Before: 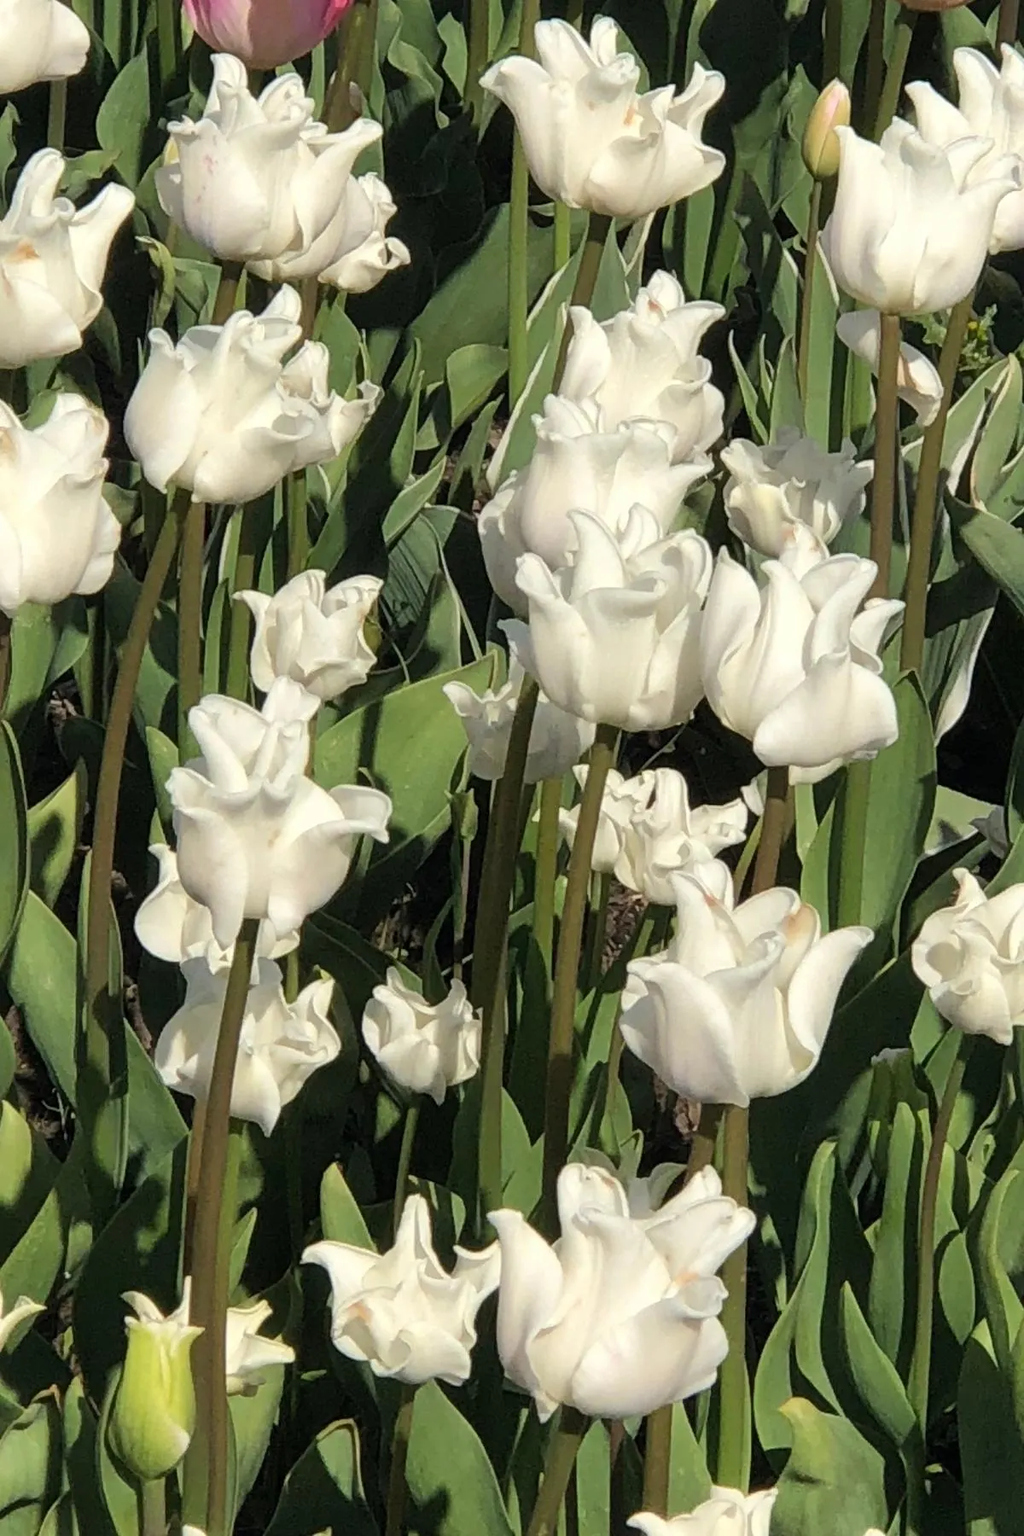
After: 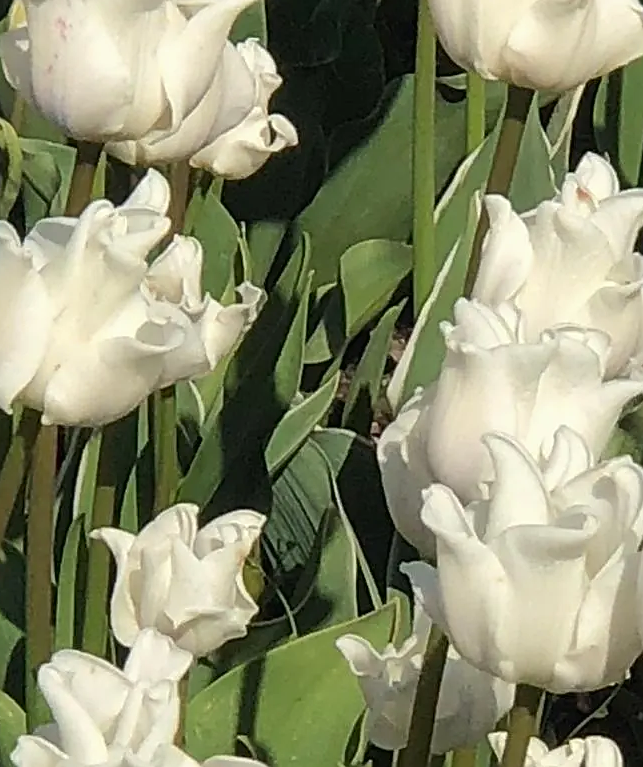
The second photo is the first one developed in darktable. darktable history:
crop: left 15.276%, top 9.118%, right 31.108%, bottom 48.234%
sharpen: on, module defaults
contrast brightness saturation: contrast -0.023, brightness -0.015, saturation 0.037
